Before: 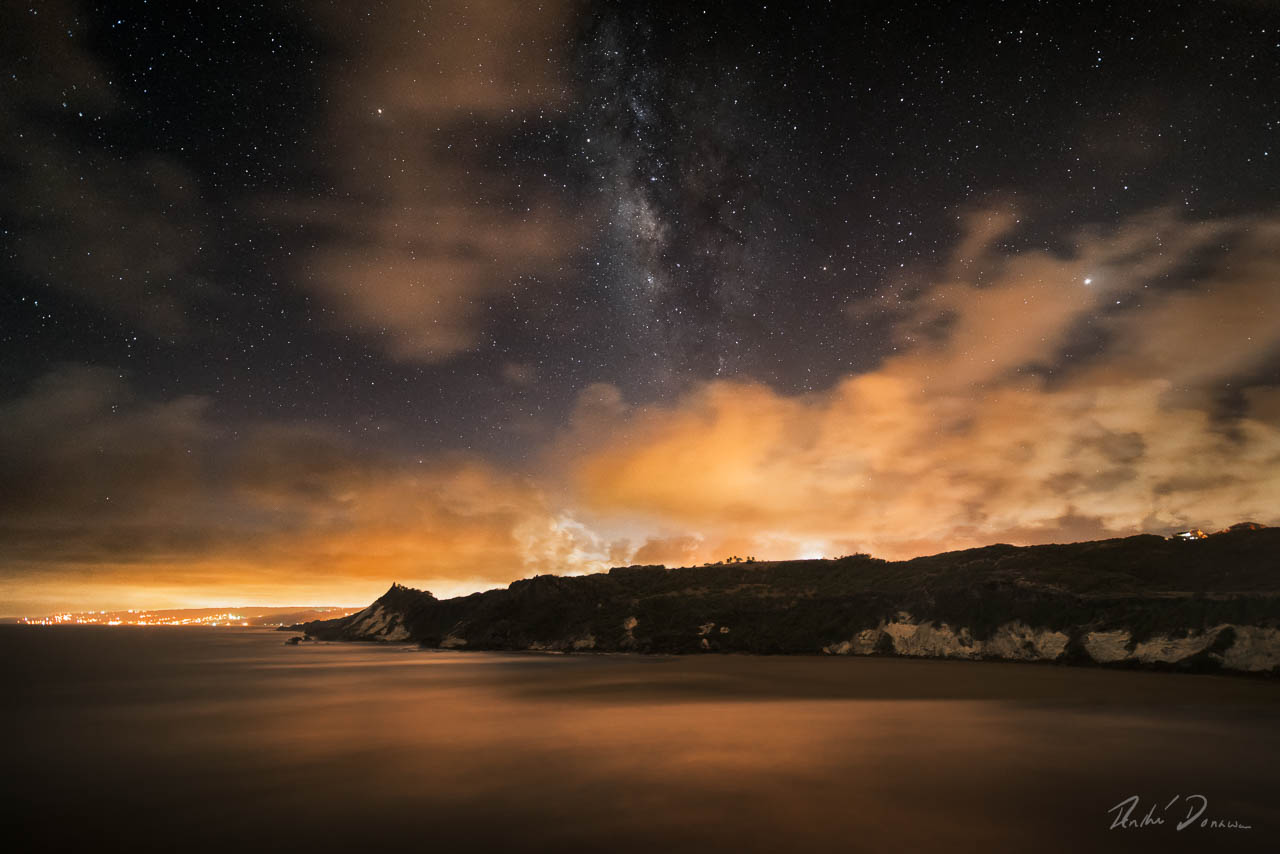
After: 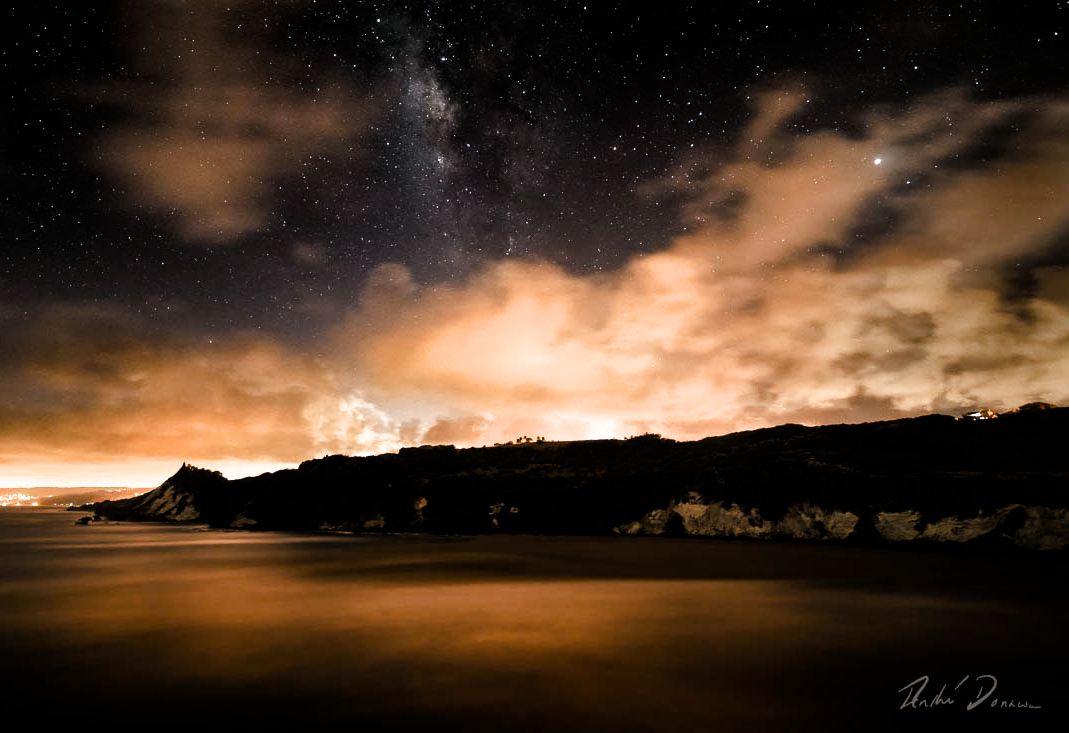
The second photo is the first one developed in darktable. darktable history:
exposure: compensate highlight preservation false
color balance rgb: shadows lift › chroma 1.048%, shadows lift › hue 241.84°, perceptual saturation grading › global saturation 25.61%, perceptual saturation grading › highlights -50.04%, perceptual saturation grading › shadows 30.827%, contrast -10.635%
crop: left 16.463%, top 14.109%
filmic rgb: black relative exposure -8.25 EV, white relative exposure 2.22 EV, hardness 7.18, latitude 85.13%, contrast 1.687, highlights saturation mix -4.37%, shadows ↔ highlights balance -2.2%
